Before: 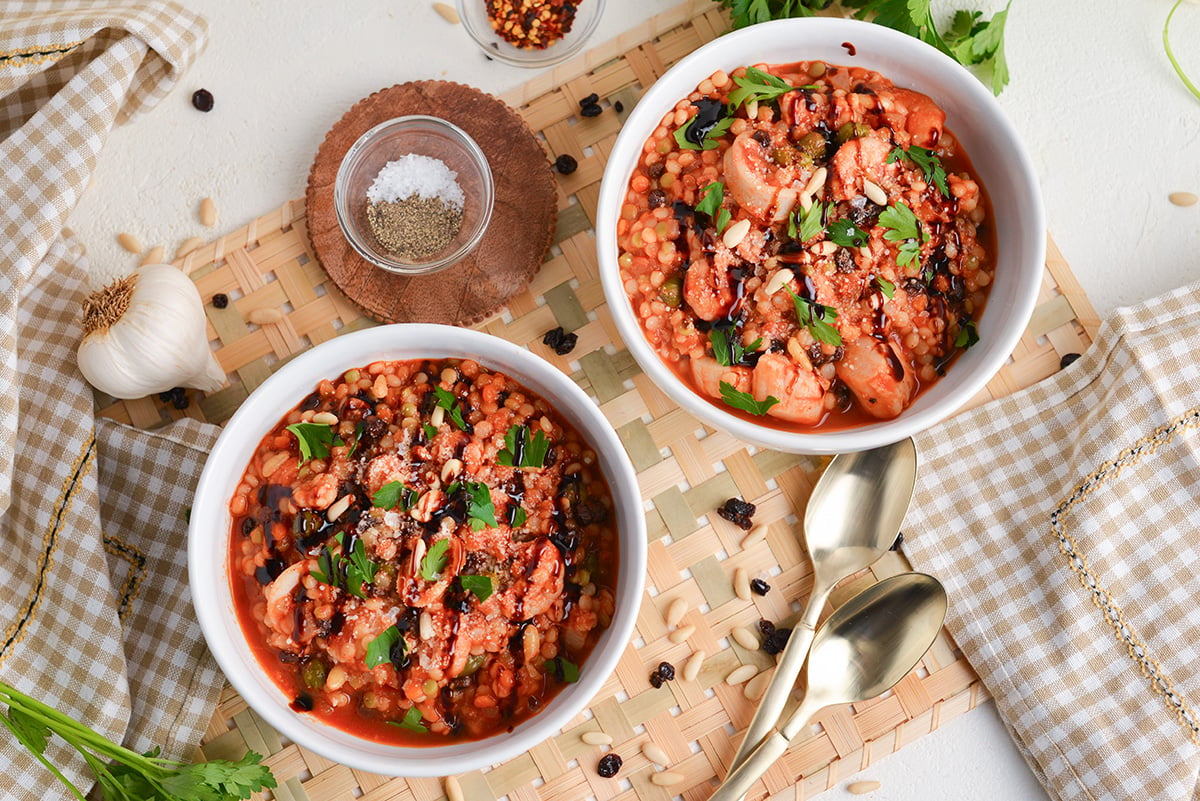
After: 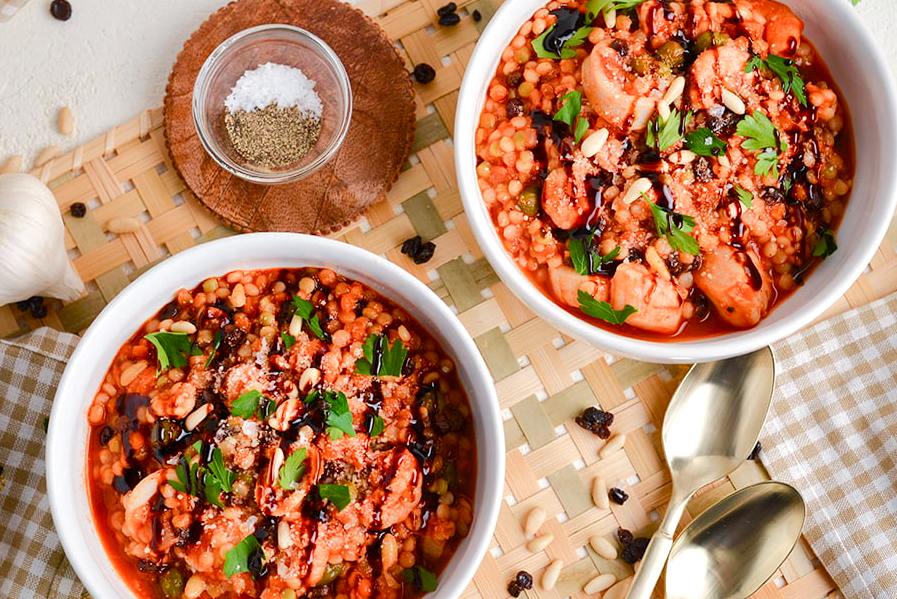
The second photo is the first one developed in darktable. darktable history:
color balance rgb: perceptual saturation grading › global saturation 20%, perceptual saturation grading › highlights -25.806%, perceptual saturation grading › shadows 24.111%
crop and rotate: left 11.893%, top 11.377%, right 13.311%, bottom 13.756%
base curve: curves: ch0 [(0, 0) (0.262, 0.32) (0.722, 0.705) (1, 1)]
local contrast: mode bilateral grid, contrast 20, coarseness 50, detail 150%, midtone range 0.2
